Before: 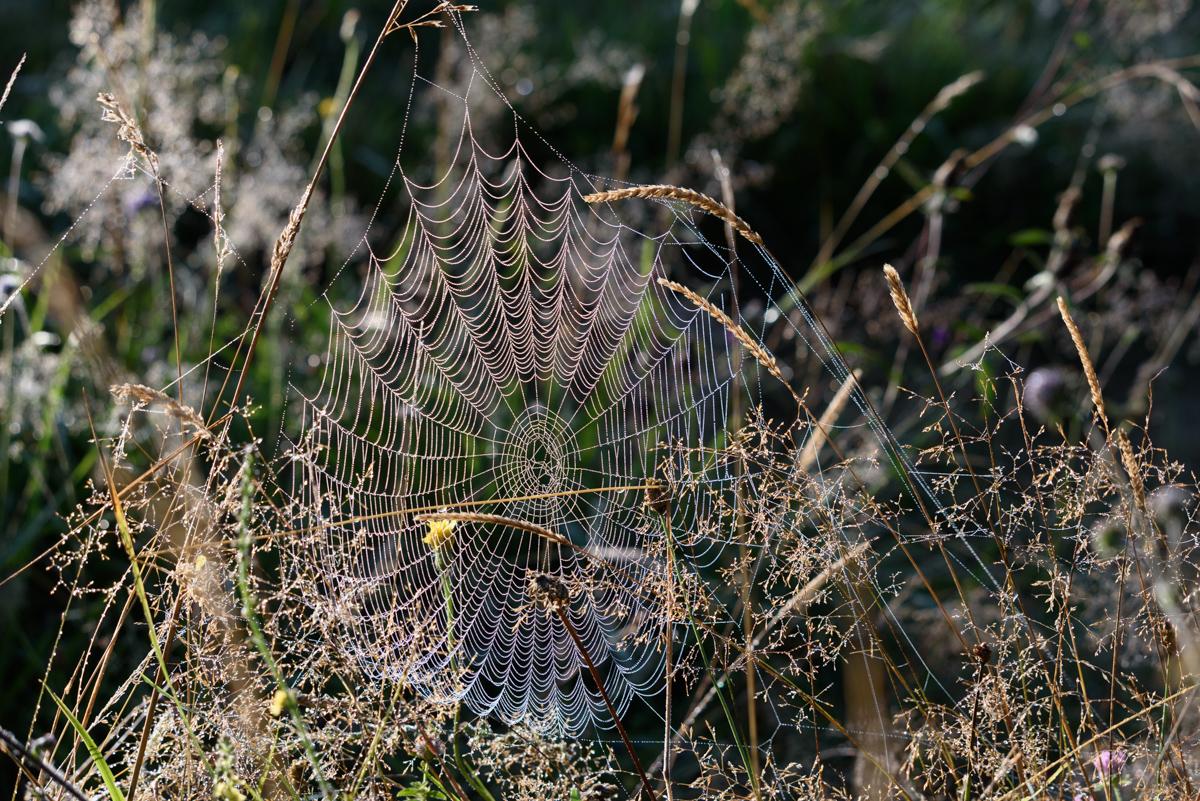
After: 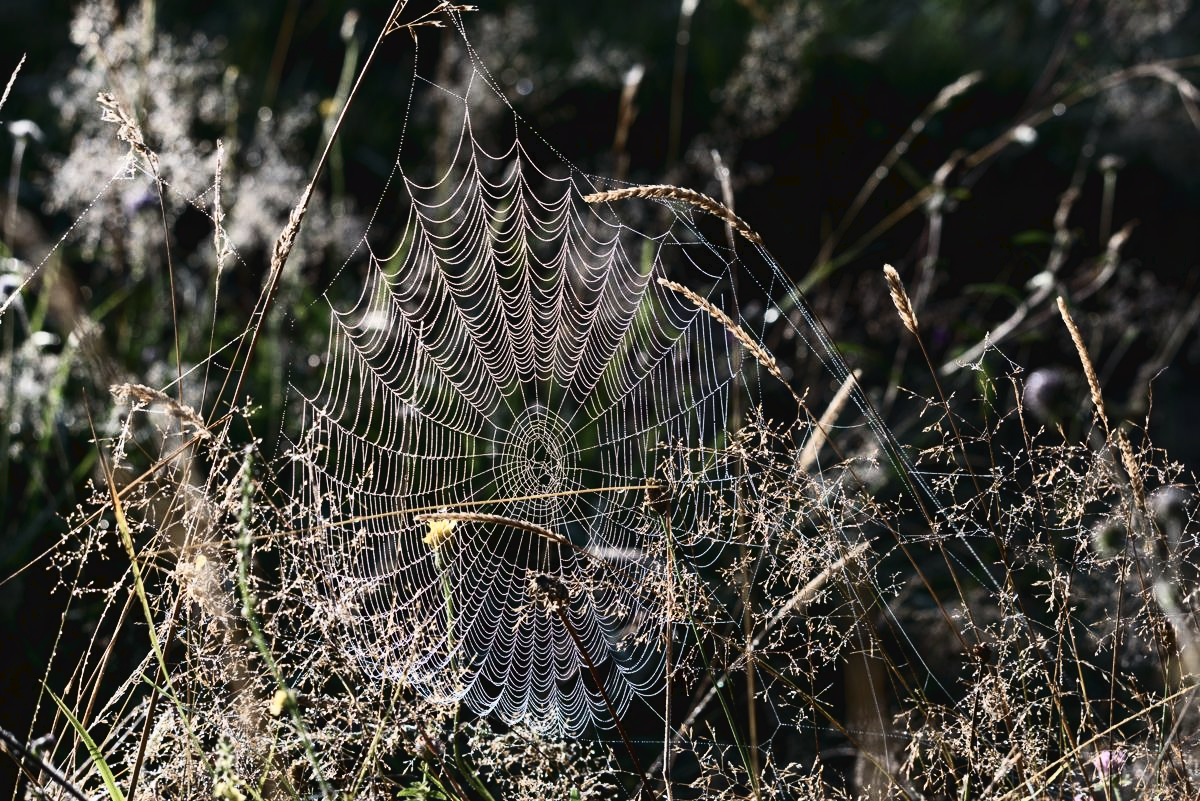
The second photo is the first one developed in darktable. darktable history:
tone curve: curves: ch0 [(0, 0) (0.003, 0.038) (0.011, 0.035) (0.025, 0.03) (0.044, 0.044) (0.069, 0.062) (0.1, 0.087) (0.136, 0.114) (0.177, 0.15) (0.224, 0.193) (0.277, 0.242) (0.335, 0.299) (0.399, 0.361) (0.468, 0.437) (0.543, 0.521) (0.623, 0.614) (0.709, 0.717) (0.801, 0.817) (0.898, 0.913) (1, 1)], preserve colors none
contrast brightness saturation: contrast 0.25, saturation -0.31
